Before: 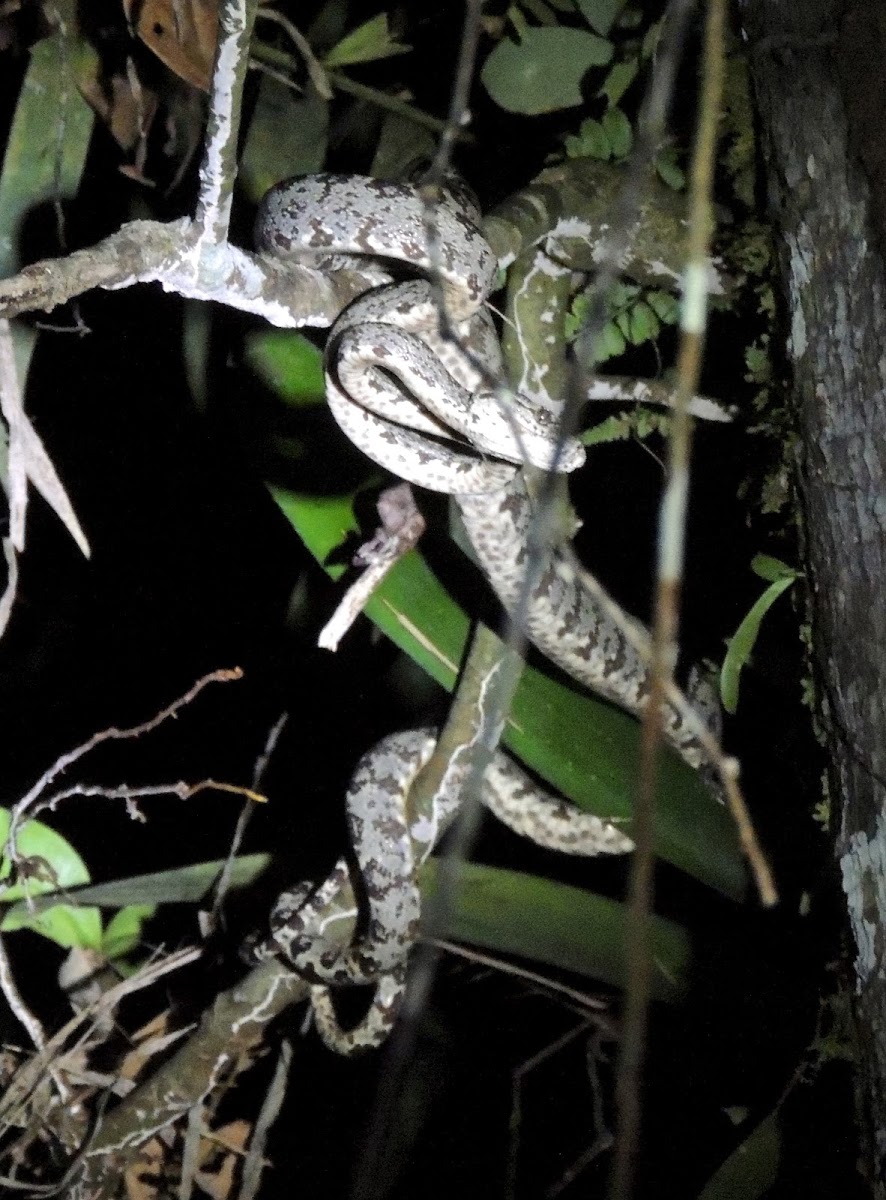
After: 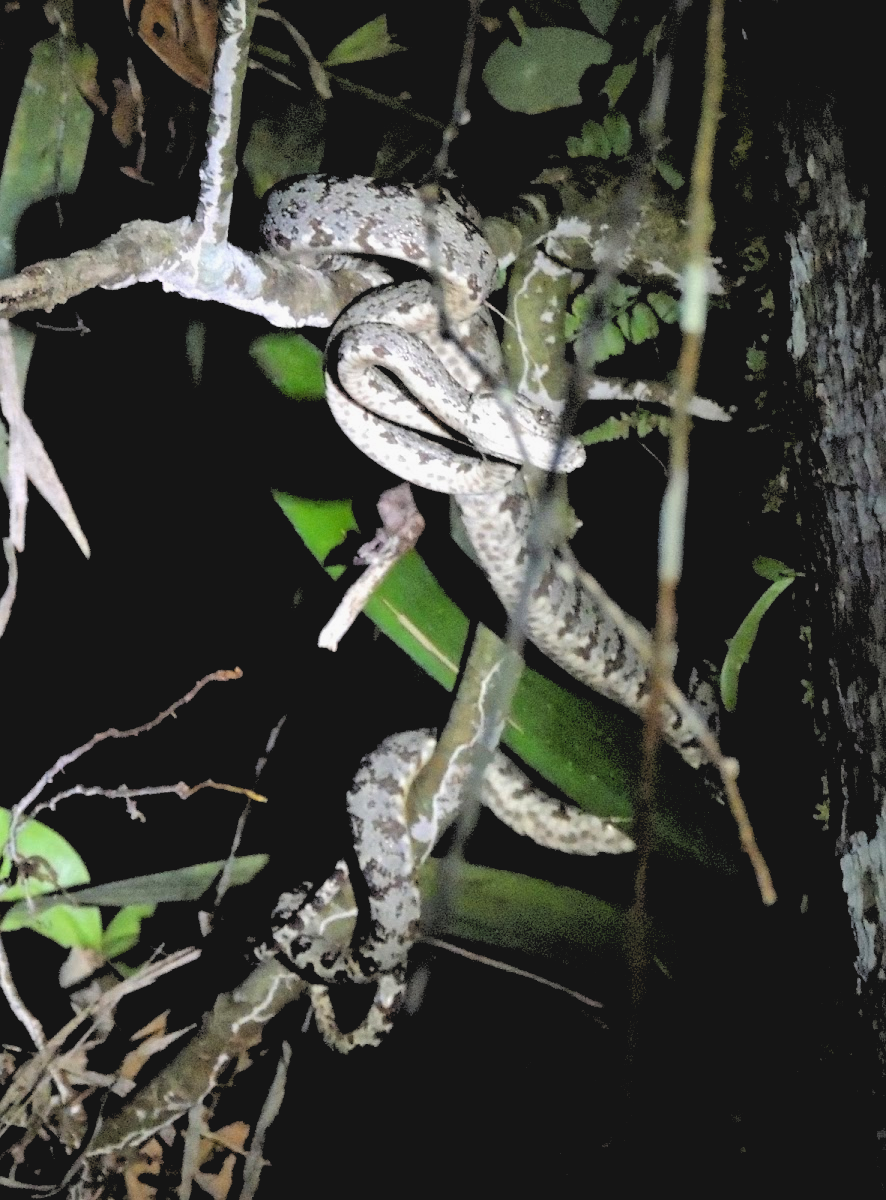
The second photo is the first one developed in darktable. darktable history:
rgb levels: levels [[0.029, 0.461, 0.922], [0, 0.5, 1], [0, 0.5, 1]]
contrast brightness saturation: contrast -0.1, brightness 0.05, saturation 0.08
